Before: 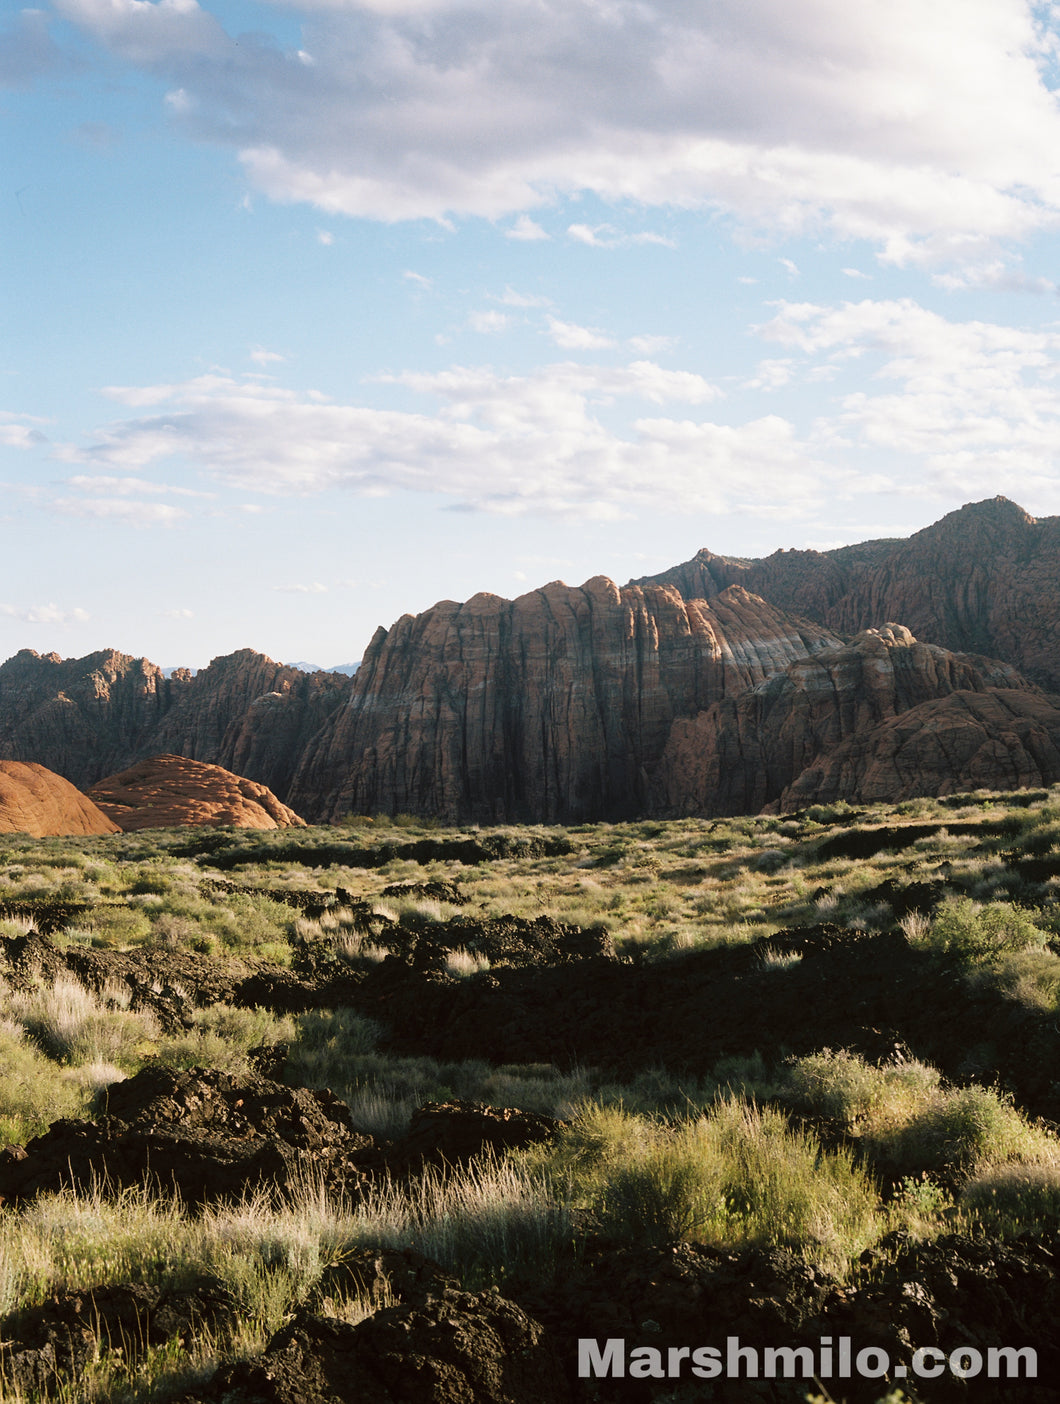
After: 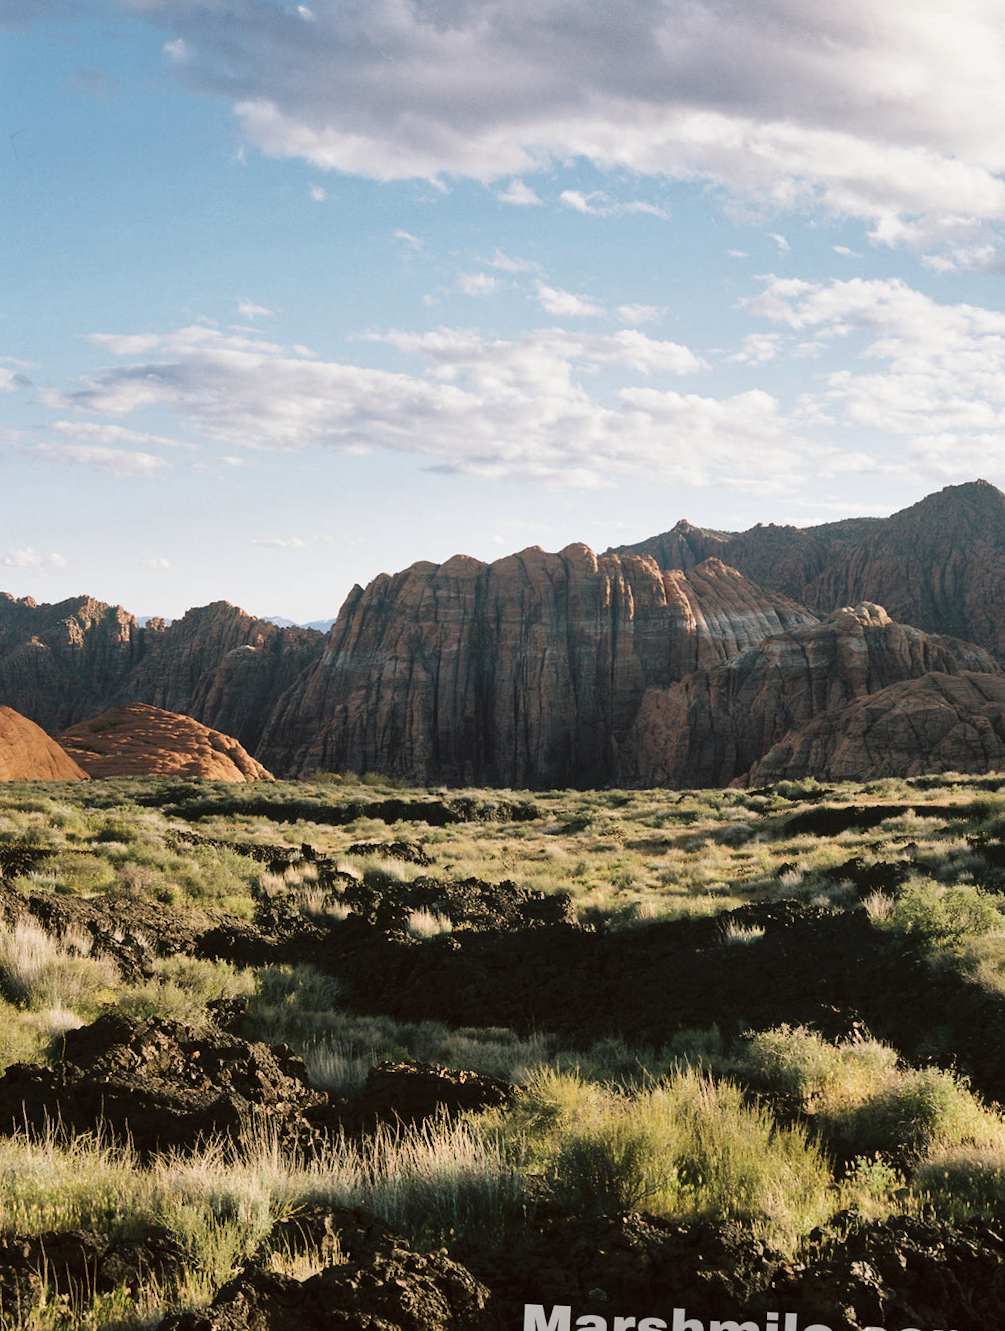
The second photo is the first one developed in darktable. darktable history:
crop and rotate: angle -2.38°
shadows and highlights: soften with gaussian
